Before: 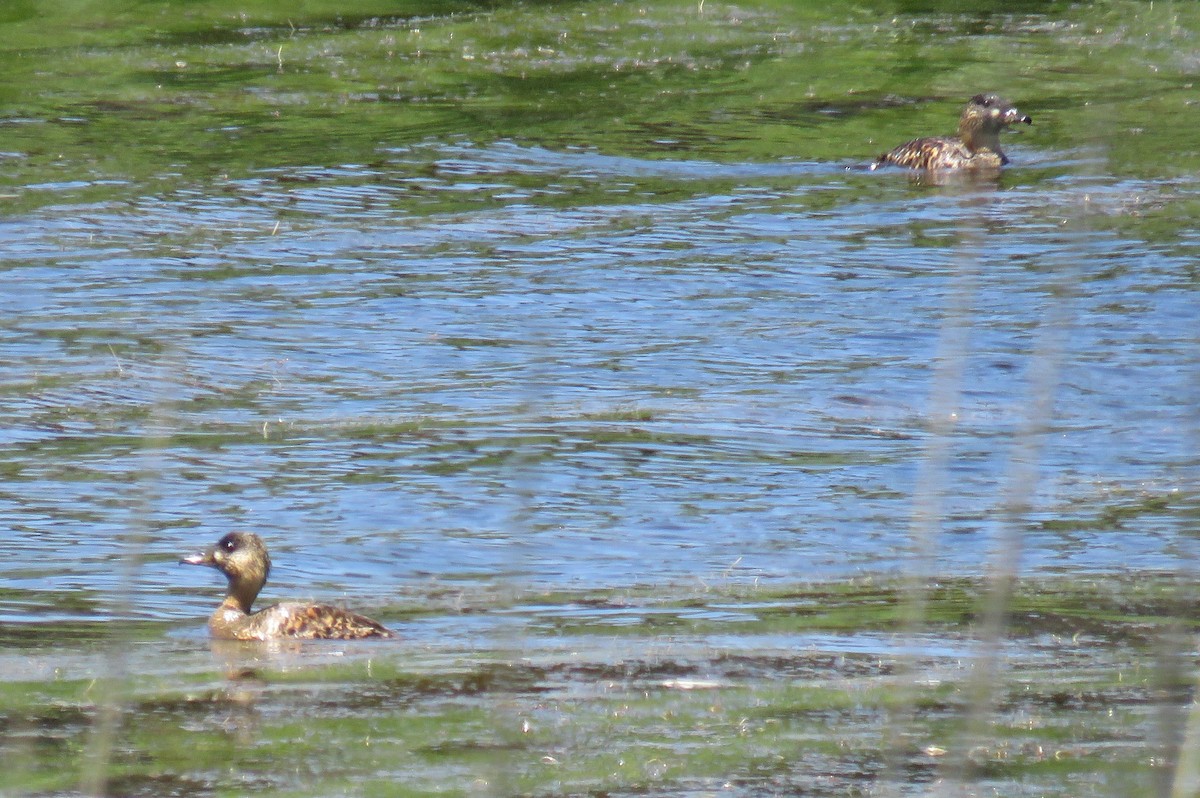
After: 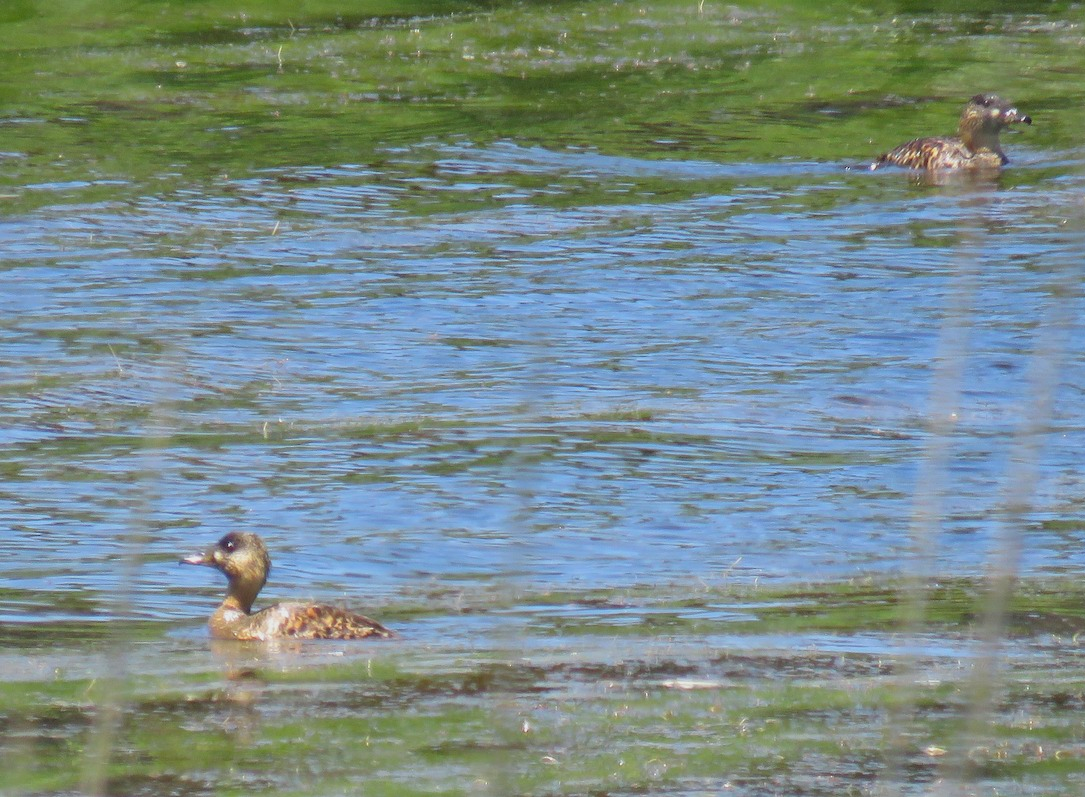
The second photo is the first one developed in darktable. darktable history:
crop: right 9.509%, bottom 0.031%
lowpass: radius 0.1, contrast 0.85, saturation 1.1, unbound 0
